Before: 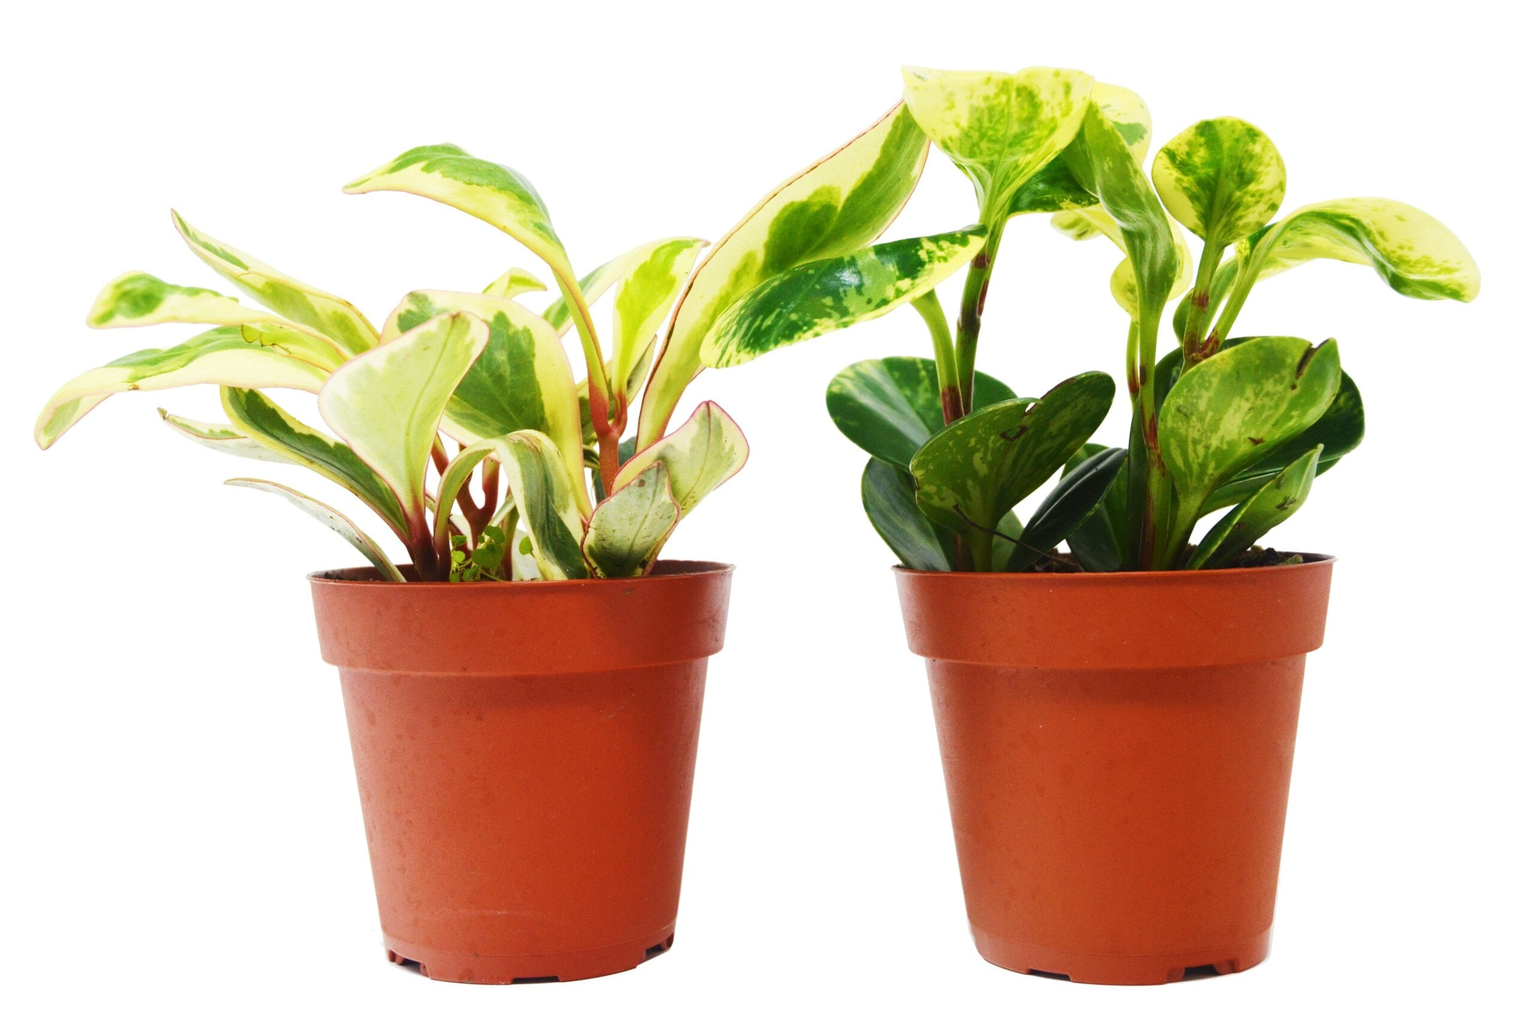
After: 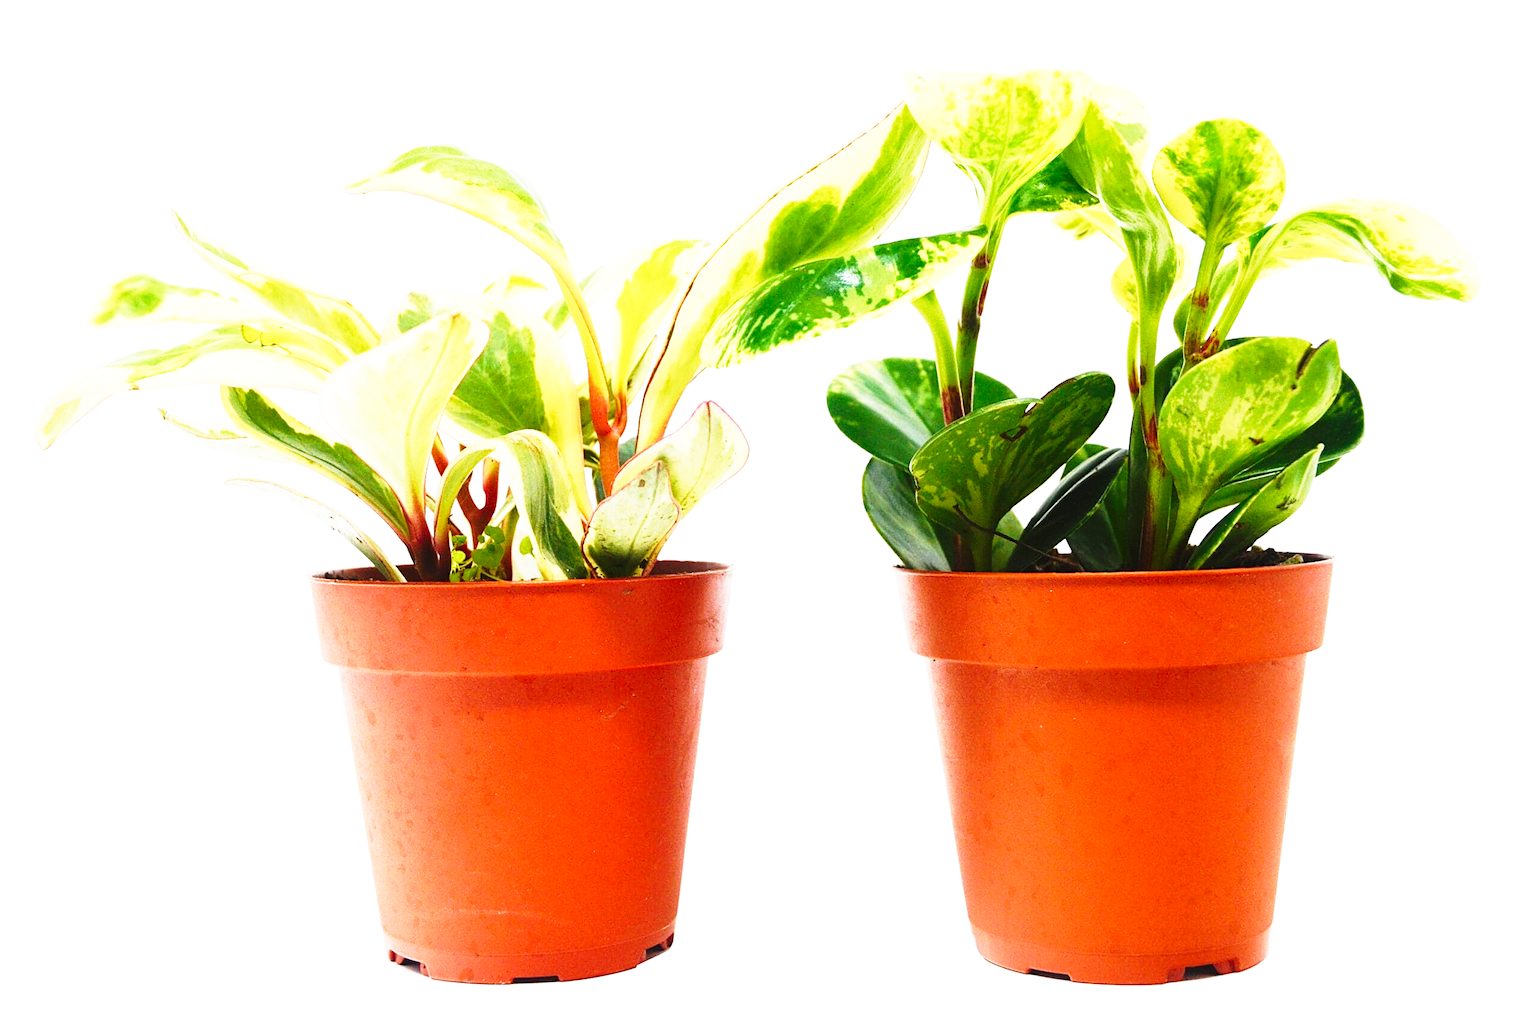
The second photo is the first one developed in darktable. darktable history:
base curve: curves: ch0 [(0, 0) (0.026, 0.03) (0.109, 0.232) (0.351, 0.748) (0.669, 0.968) (1, 1)], preserve colors none
sharpen: on, module defaults
